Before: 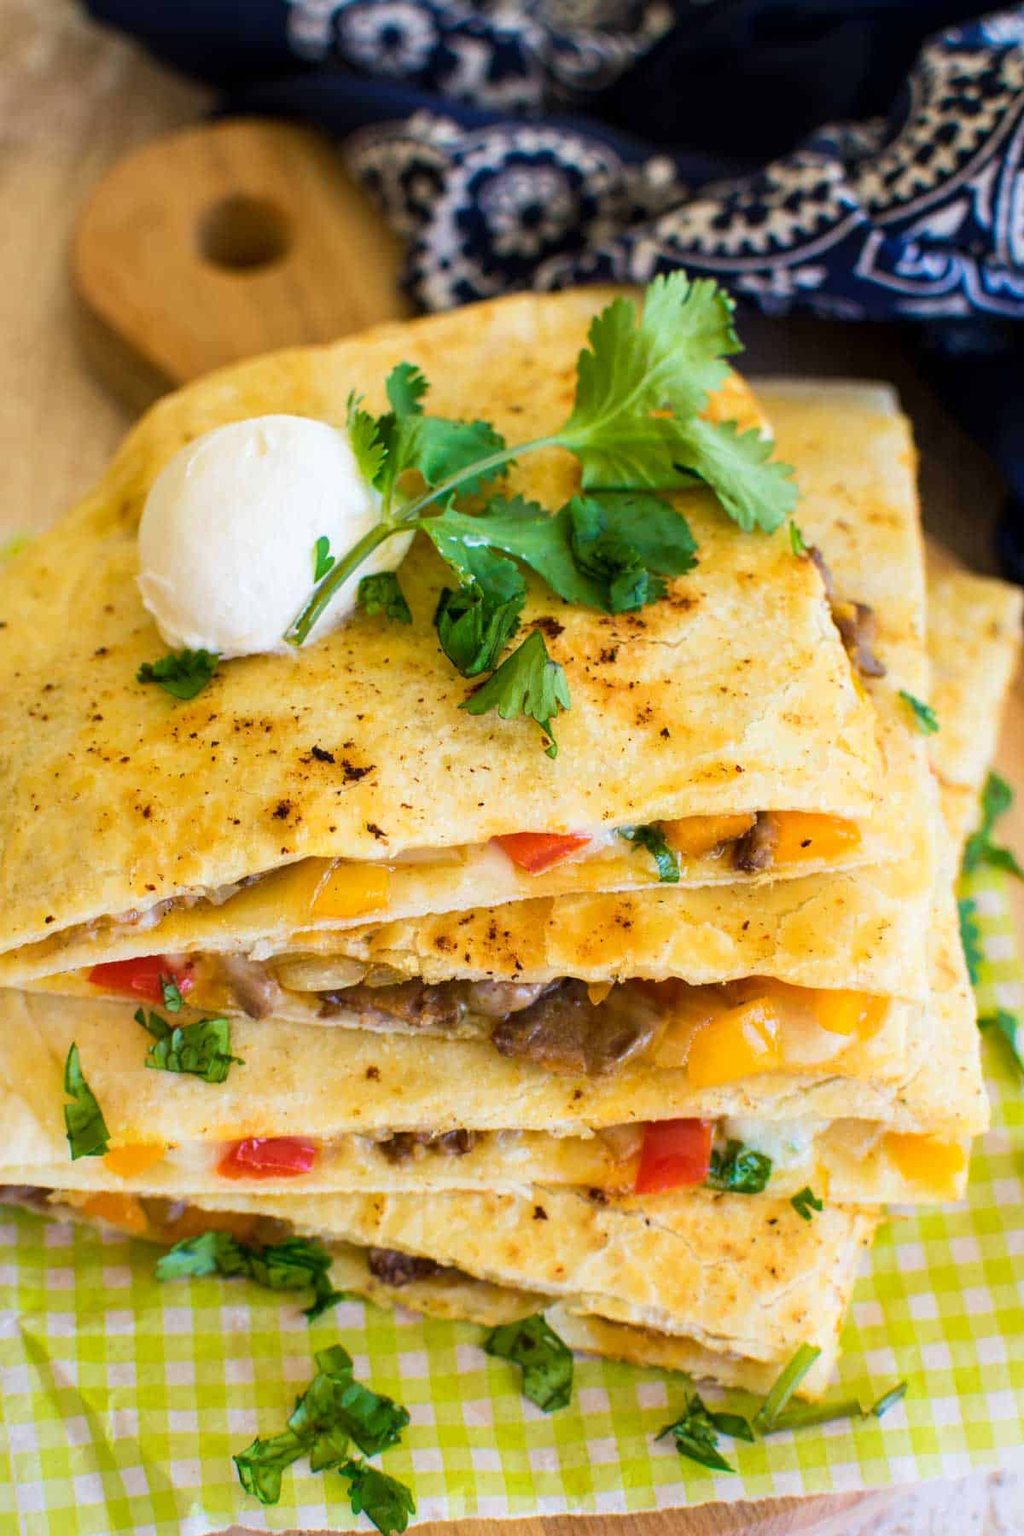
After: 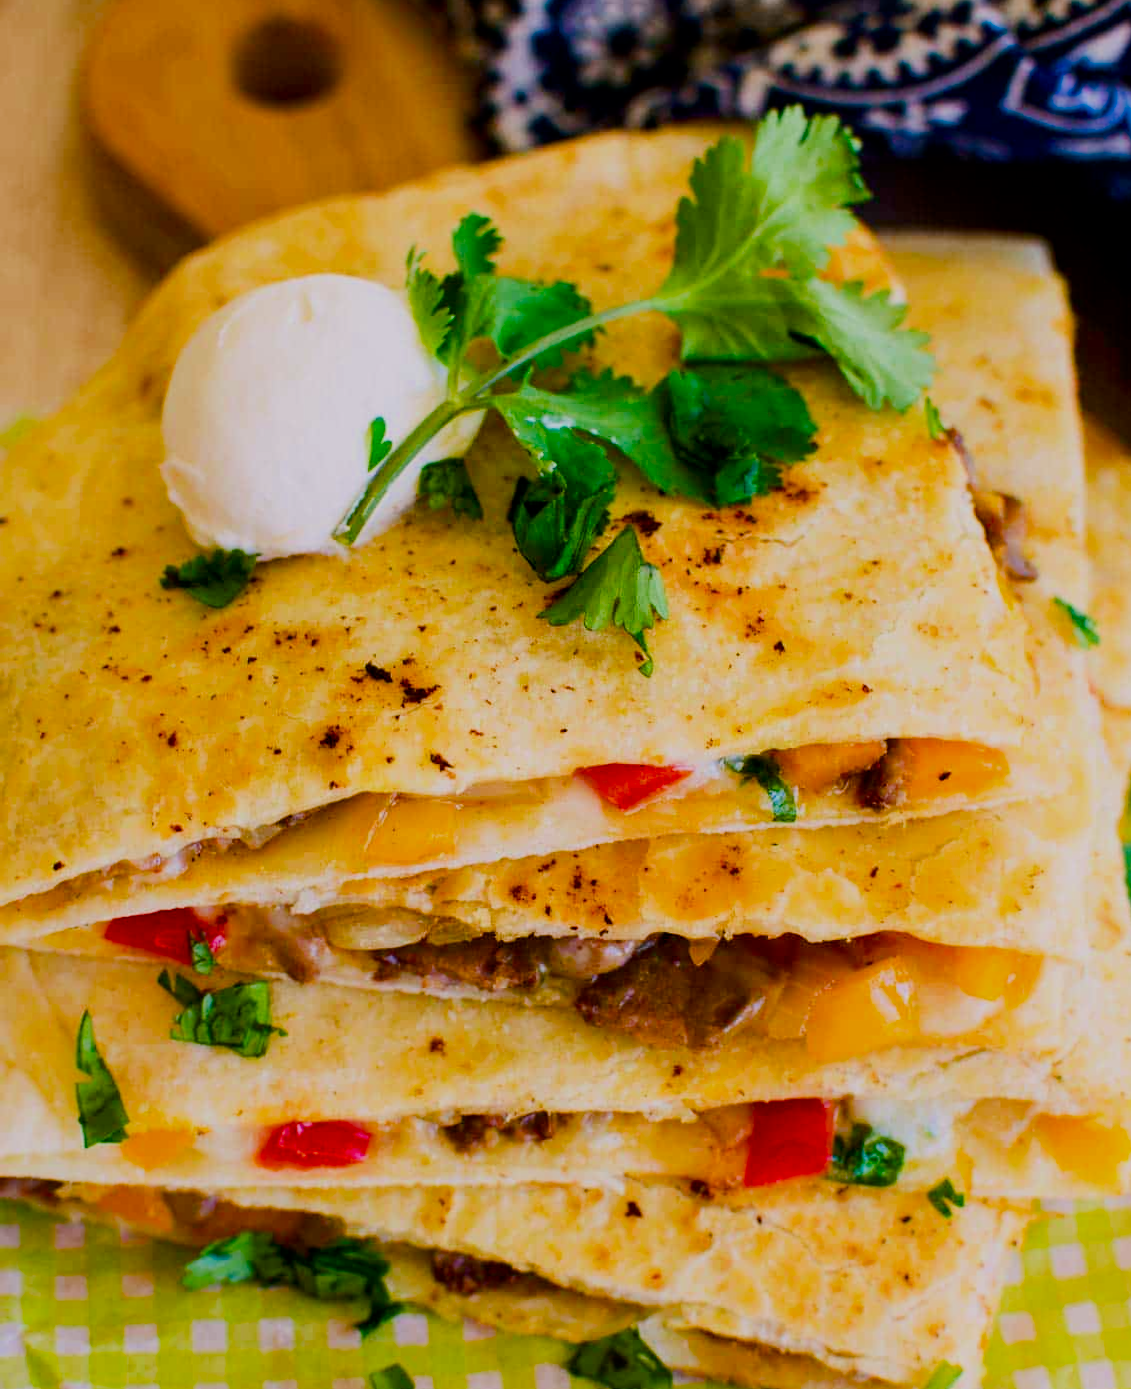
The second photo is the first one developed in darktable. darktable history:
contrast brightness saturation: contrast 0.124, brightness -0.119, saturation 0.204
color balance rgb: highlights gain › chroma 1.46%, highlights gain › hue 311.99°, perceptual saturation grading › global saturation 27.484%, perceptual saturation grading › highlights -28.909%, perceptual saturation grading › mid-tones 15.201%, perceptual saturation grading › shadows 34.194%
crop and rotate: angle 0.051°, top 11.733%, right 5.554%, bottom 10.996%
filmic rgb: black relative exposure -7.65 EV, white relative exposure 4.56 EV, threshold 3.03 EV, hardness 3.61, iterations of high-quality reconstruction 10, enable highlight reconstruction true
